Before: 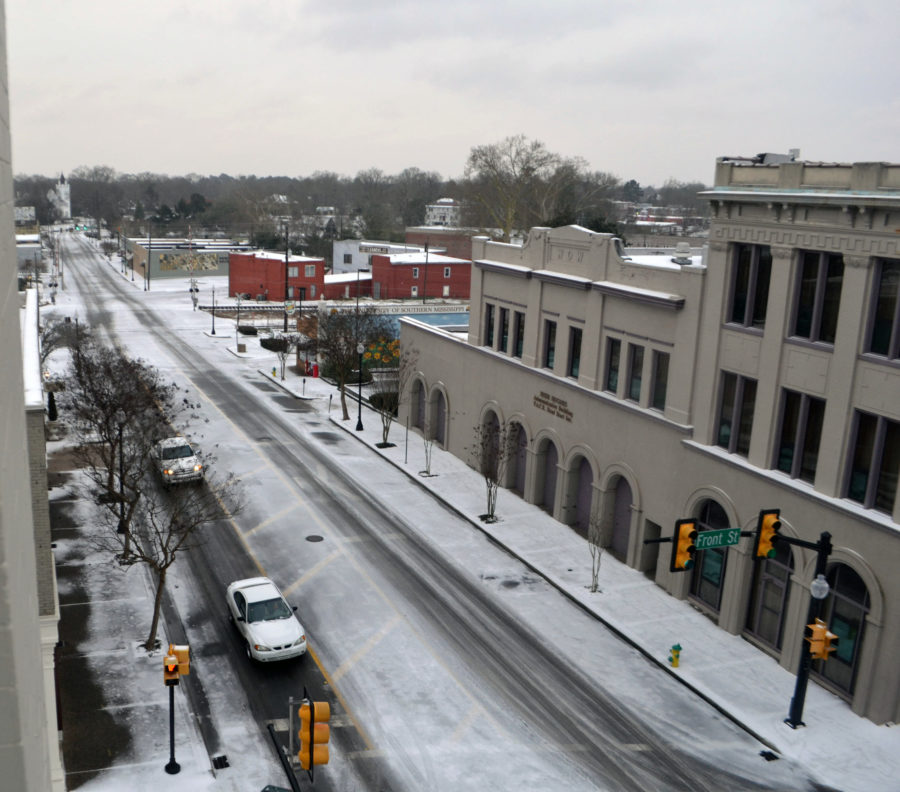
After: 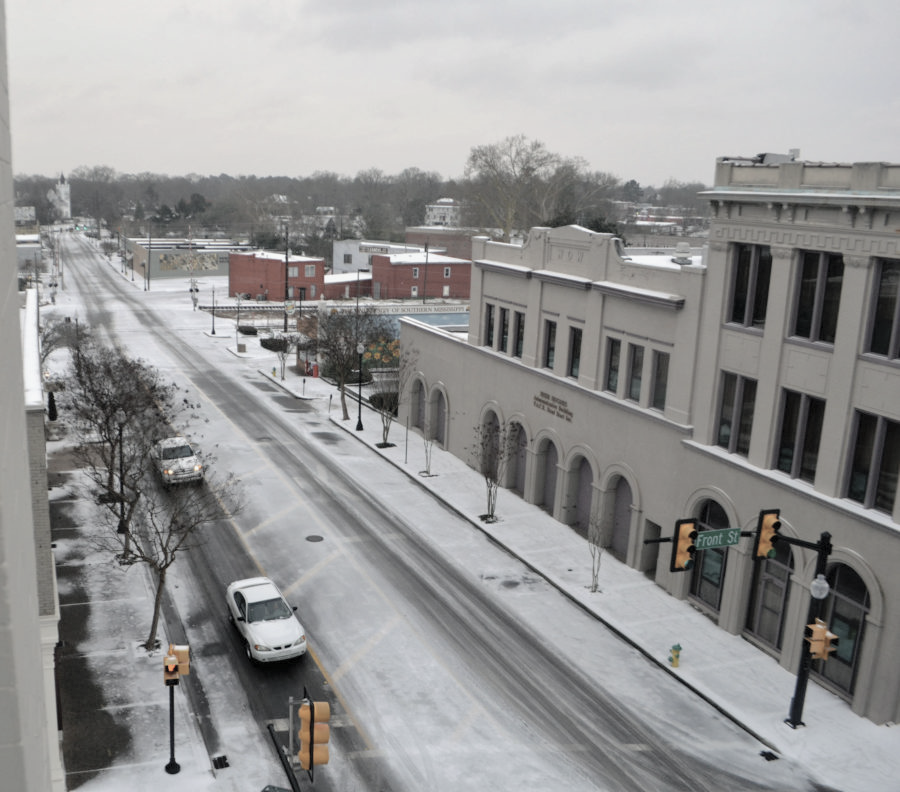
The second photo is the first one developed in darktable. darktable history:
contrast brightness saturation: brightness 0.18, saturation -0.5
shadows and highlights: shadows -20, white point adjustment -2, highlights -35
